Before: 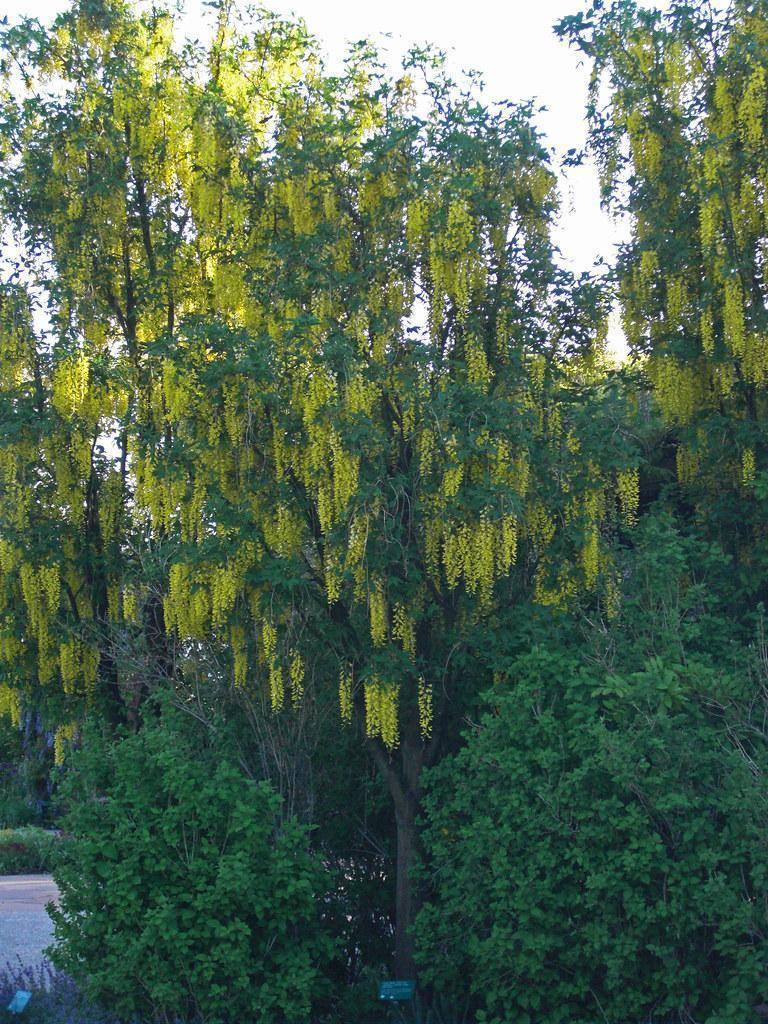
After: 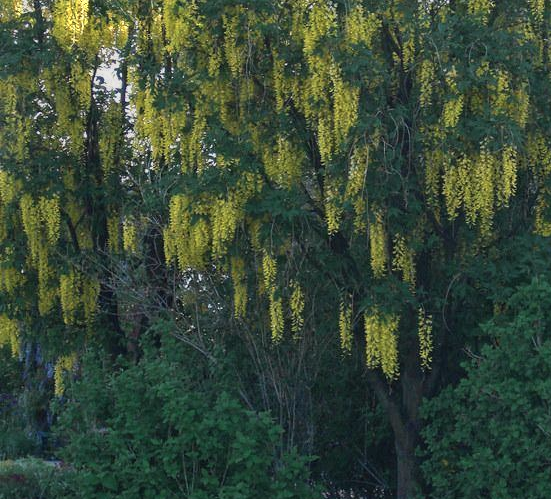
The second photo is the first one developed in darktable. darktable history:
color zones: curves: ch0 [(0.018, 0.548) (0.197, 0.654) (0.425, 0.447) (0.605, 0.658) (0.732, 0.579)]; ch1 [(0.105, 0.531) (0.224, 0.531) (0.386, 0.39) (0.618, 0.456) (0.732, 0.456) (0.956, 0.421)]; ch2 [(0.039, 0.583) (0.215, 0.465) (0.399, 0.544) (0.465, 0.548) (0.614, 0.447) (0.724, 0.43) (0.882, 0.623) (0.956, 0.632)]
exposure: exposure -0.334 EV, compensate exposure bias true, compensate highlight preservation false
crop: top 36.06%, right 28.179%, bottom 15.125%
